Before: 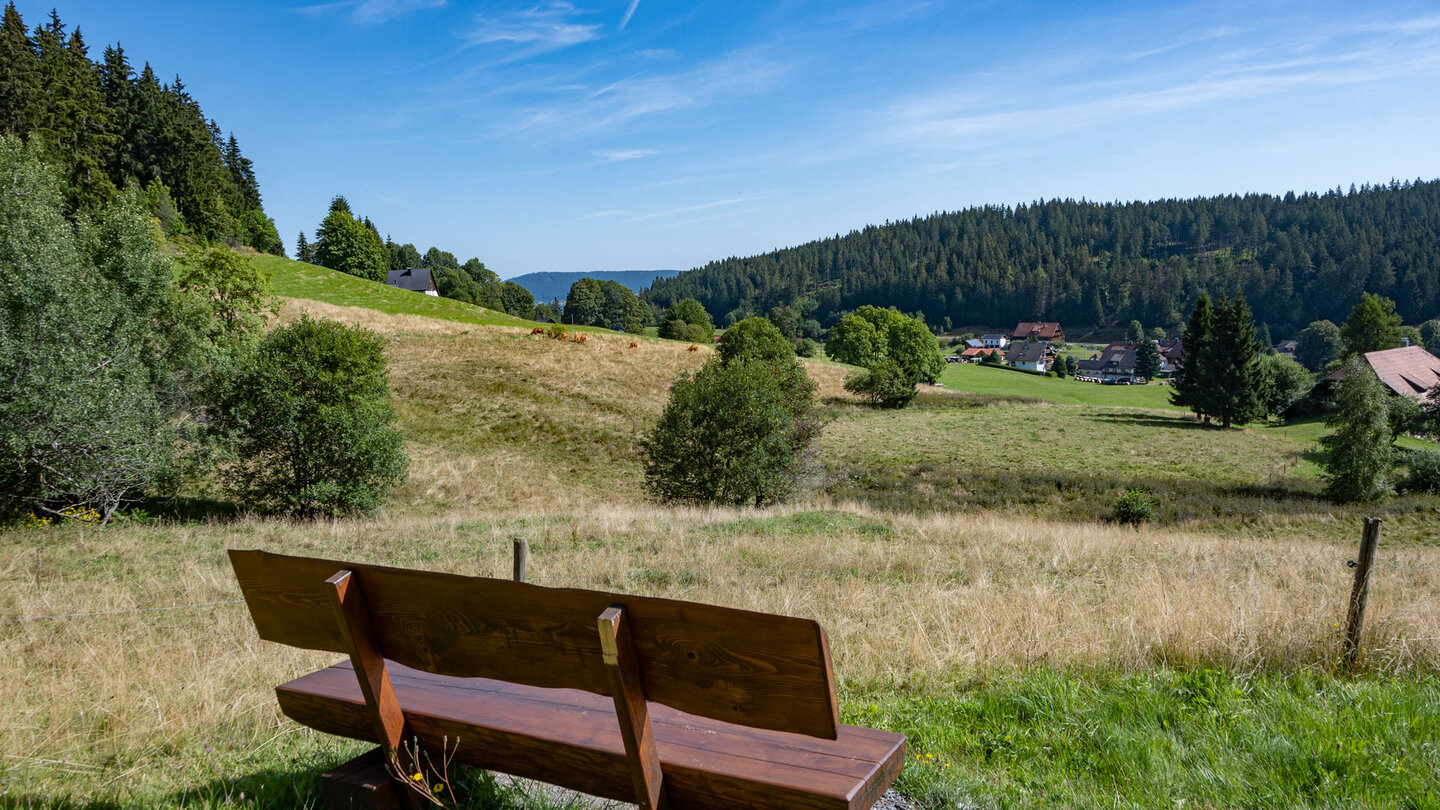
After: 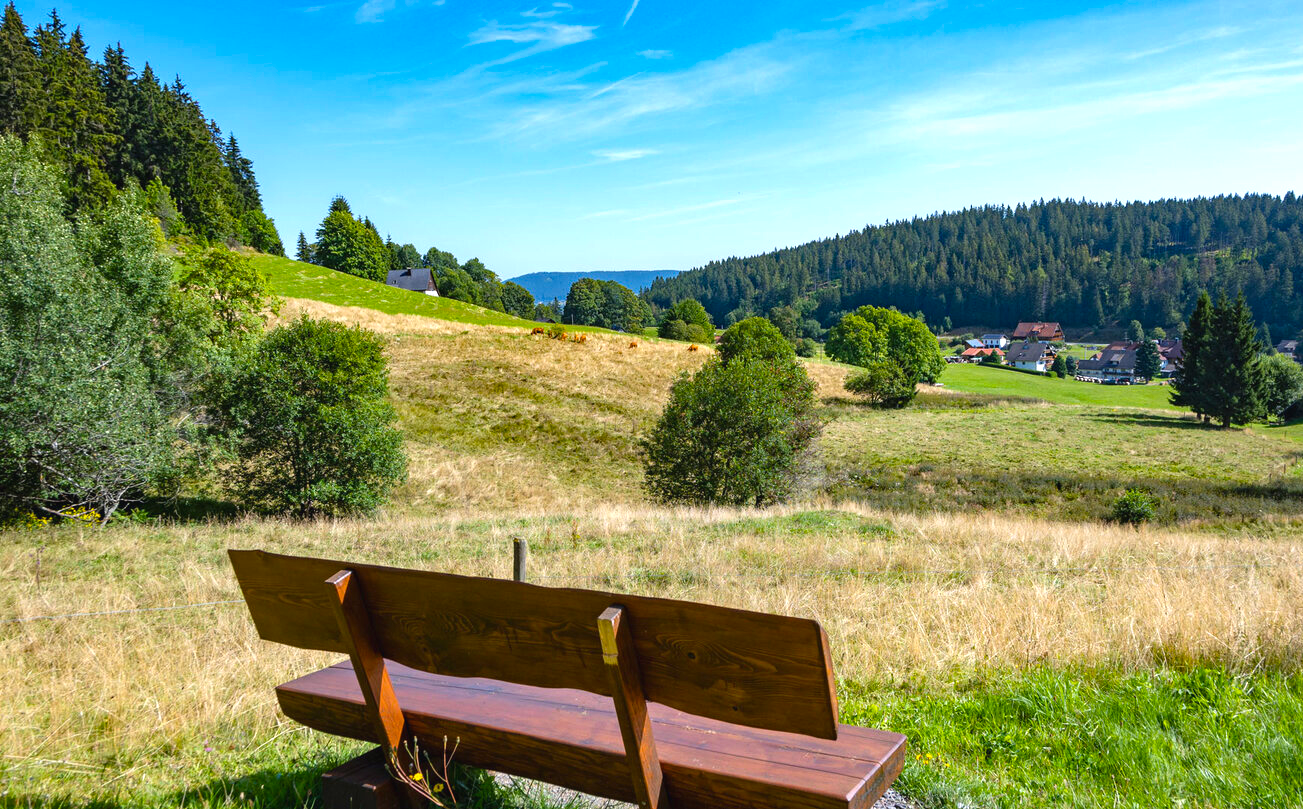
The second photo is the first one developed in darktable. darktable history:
crop: right 9.49%, bottom 0.018%
exposure: exposure 0.67 EV, compensate highlight preservation false
color balance rgb: shadows lift › chroma 2.015%, shadows lift › hue 247.75°, global offset › luminance 0.26%, linear chroma grading › global chroma 8.862%, perceptual saturation grading › global saturation 19.596%
